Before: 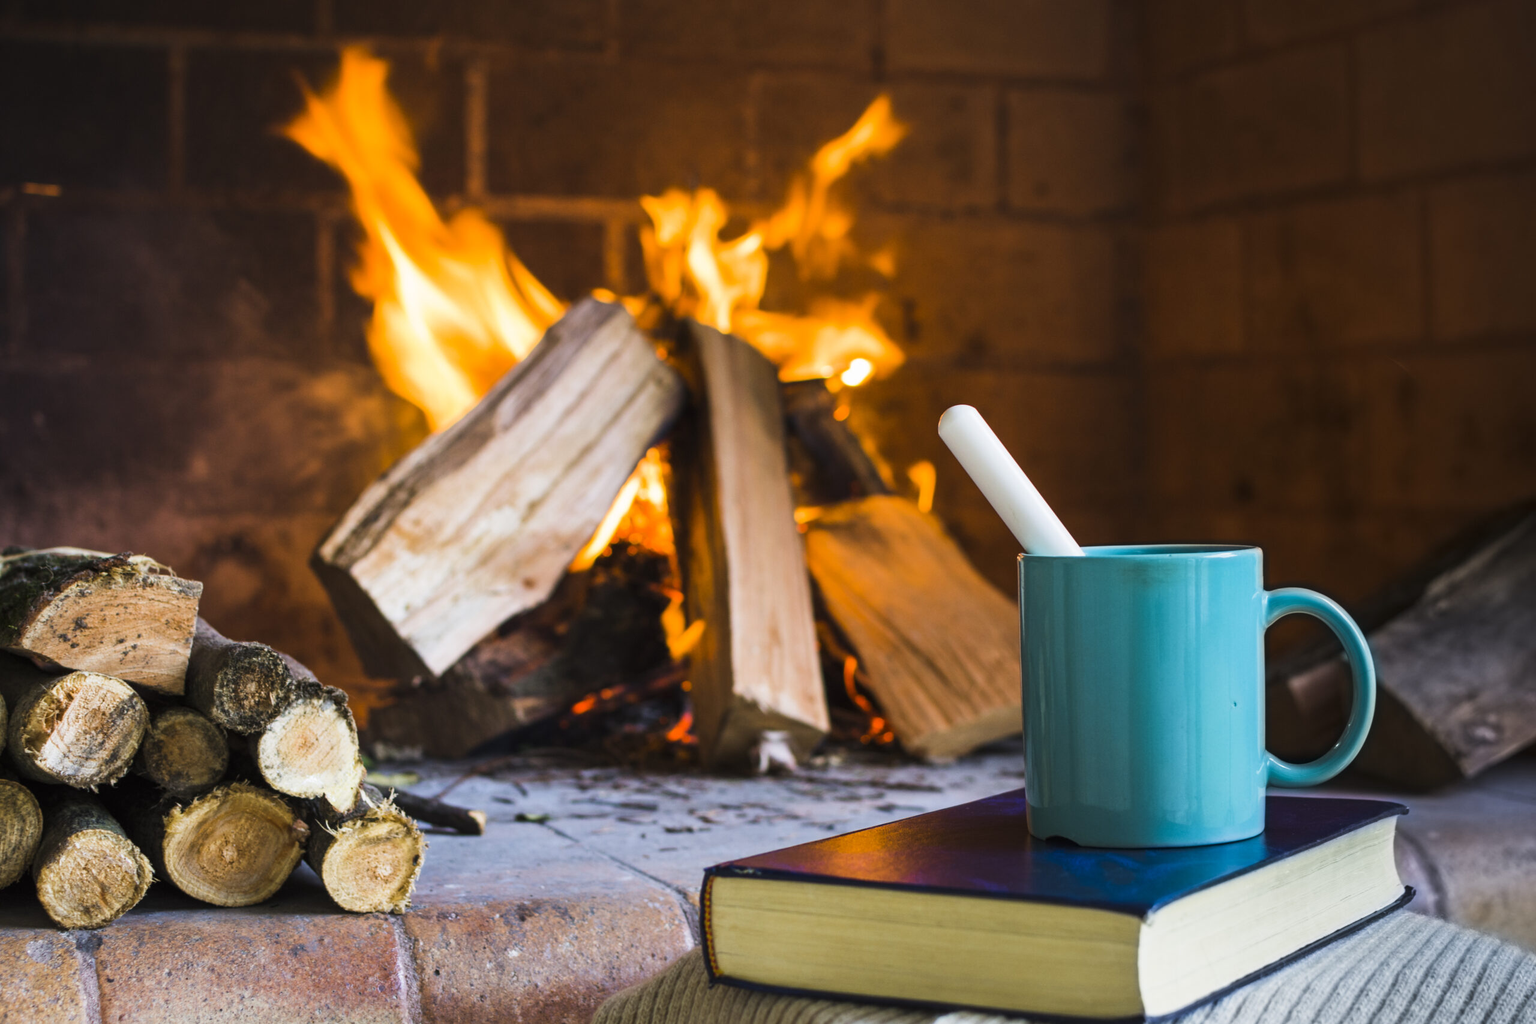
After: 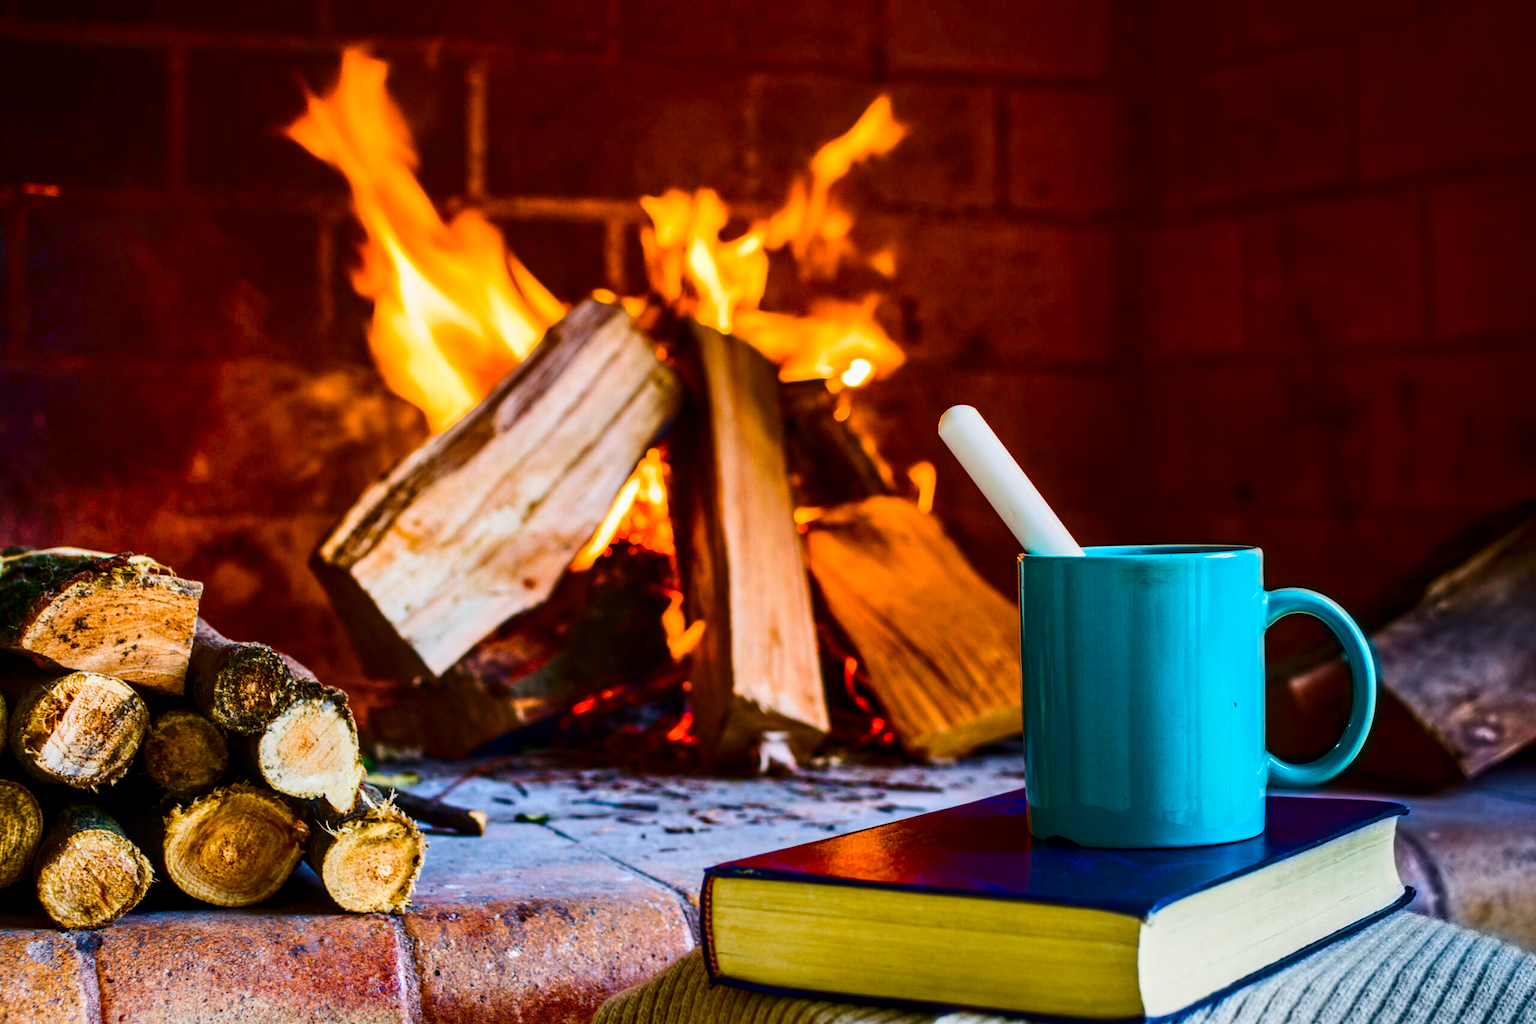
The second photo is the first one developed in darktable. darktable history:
local contrast: detail 130%
contrast brightness saturation: contrast 0.21, brightness -0.11, saturation 0.21
exposure: compensate exposure bias true, compensate highlight preservation false
color balance rgb: linear chroma grading › global chroma 18.9%, perceptual saturation grading › global saturation 20%, perceptual saturation grading › highlights -25%, perceptual saturation grading › shadows 50%, global vibrance 18.93%
shadows and highlights: shadows 43.71, white point adjustment -1.46, soften with gaussian
